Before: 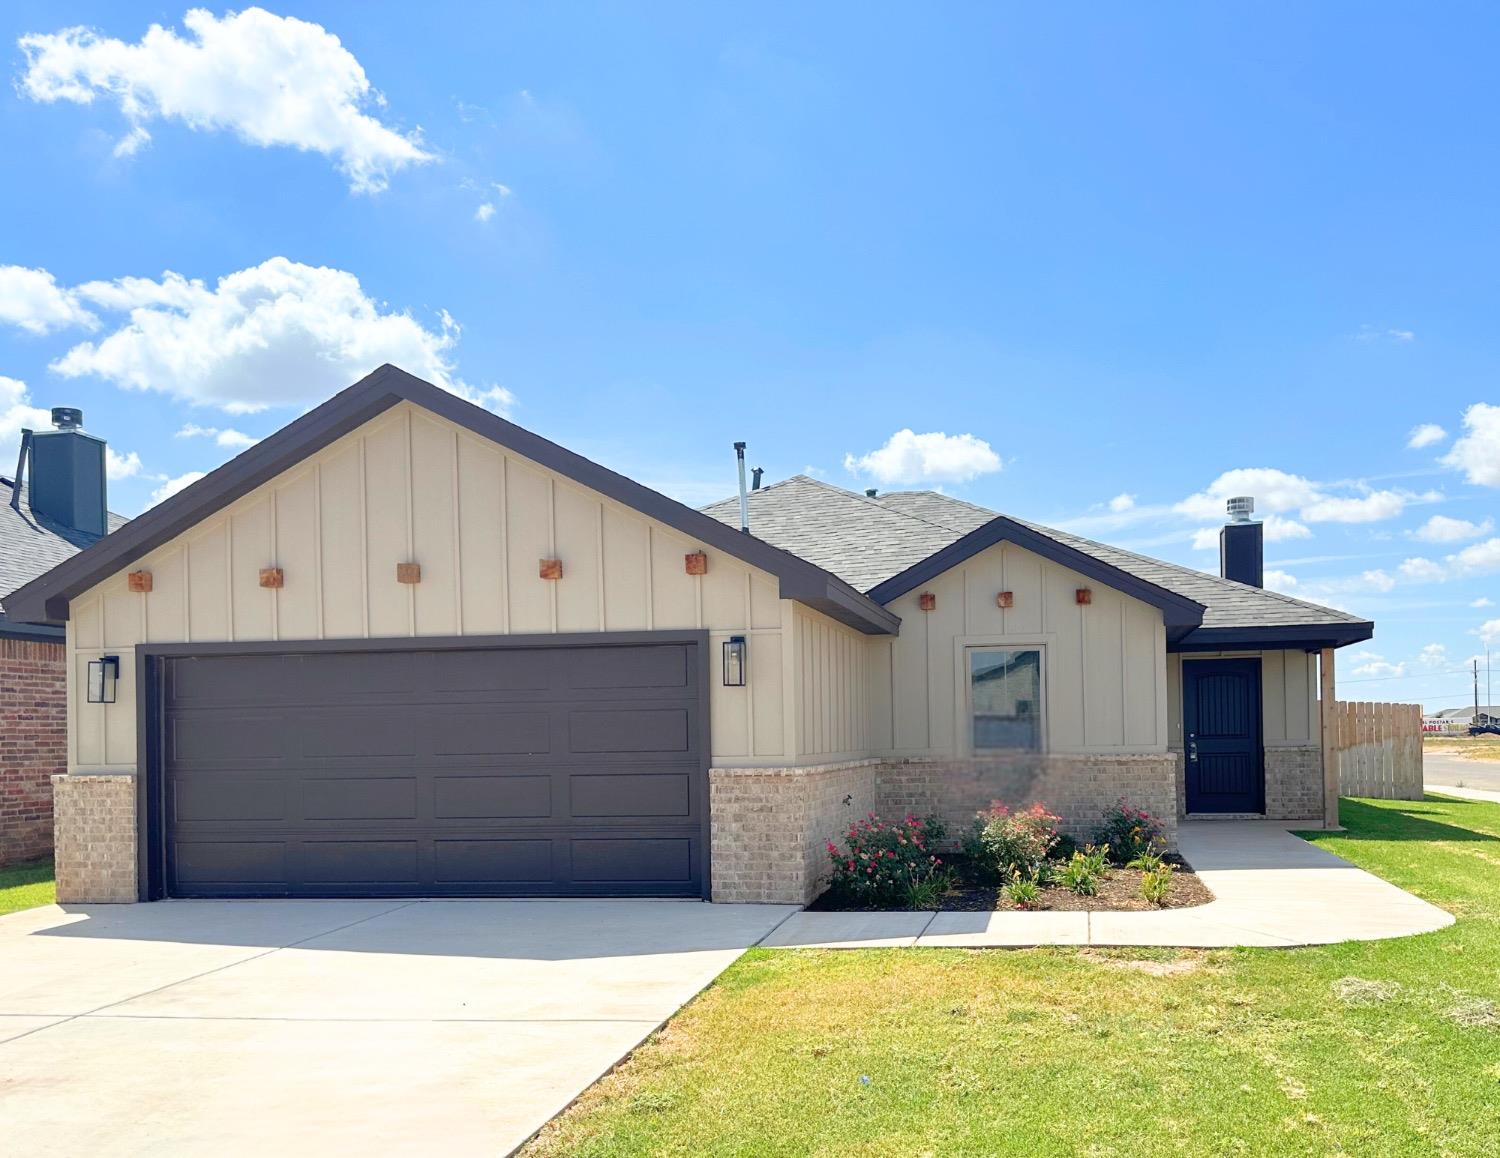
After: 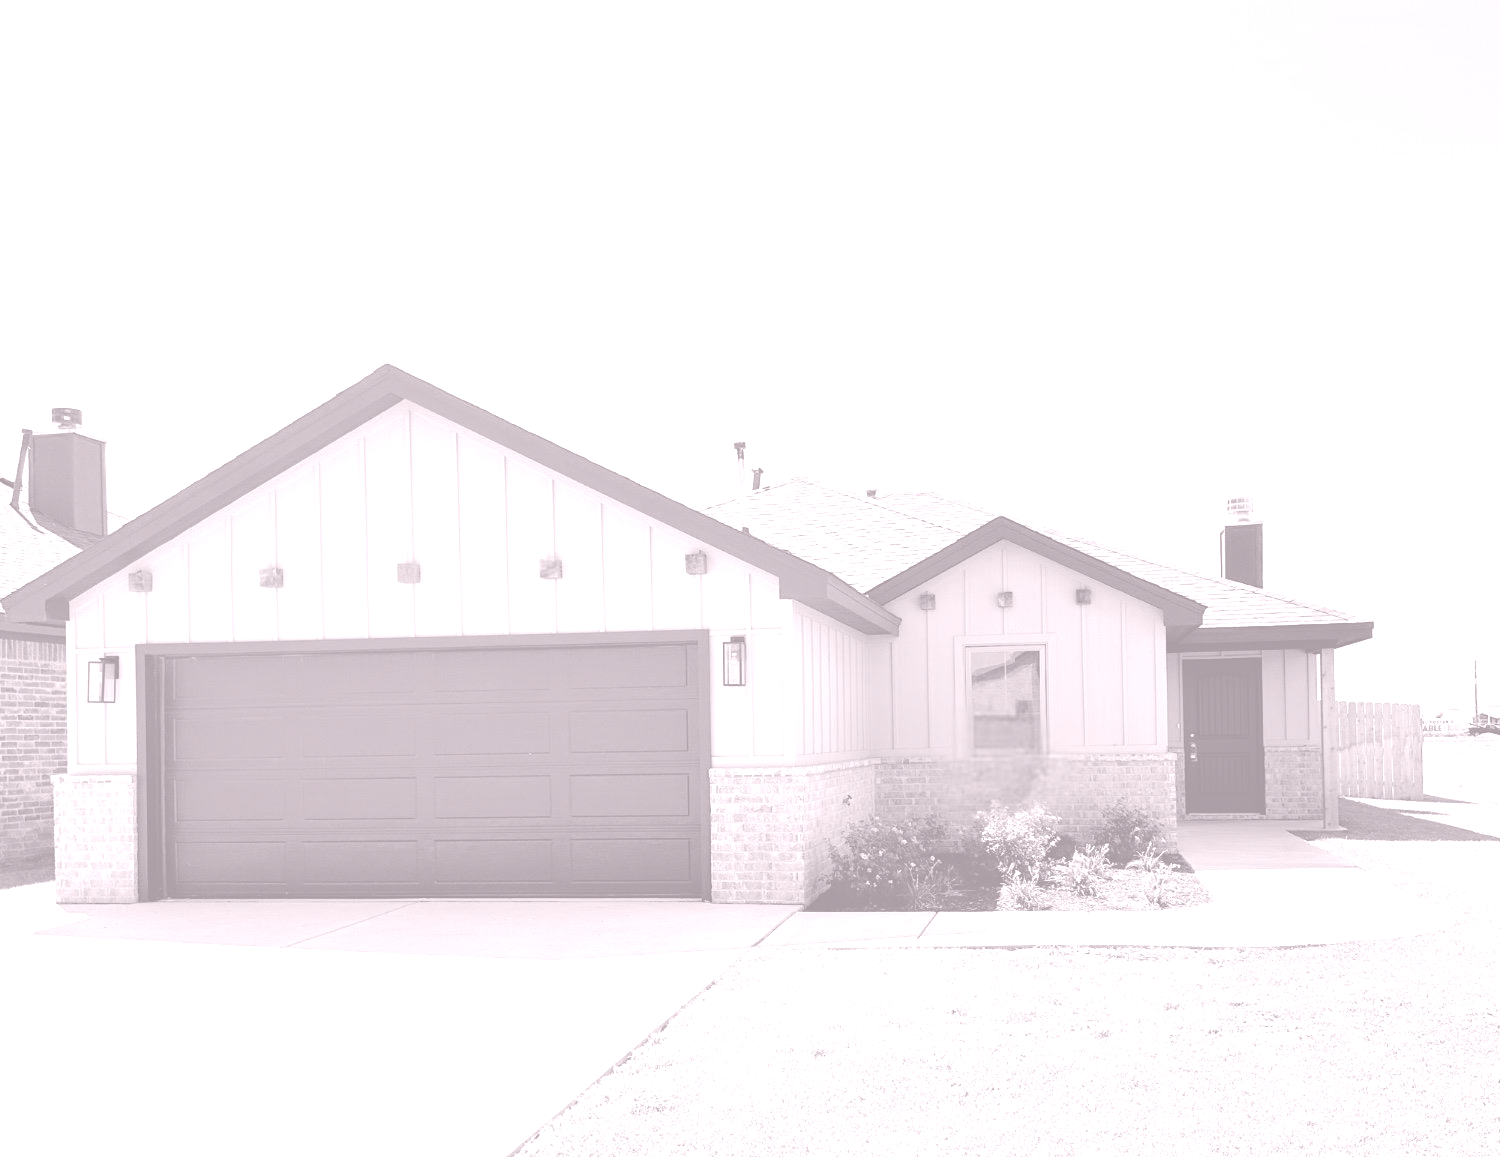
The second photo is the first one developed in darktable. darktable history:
exposure: black level correction -0.036, exposure -0.497 EV, compensate highlight preservation false
crop: bottom 0.071%
colorize: hue 25.2°, saturation 83%, source mix 82%, lightness 79%, version 1
